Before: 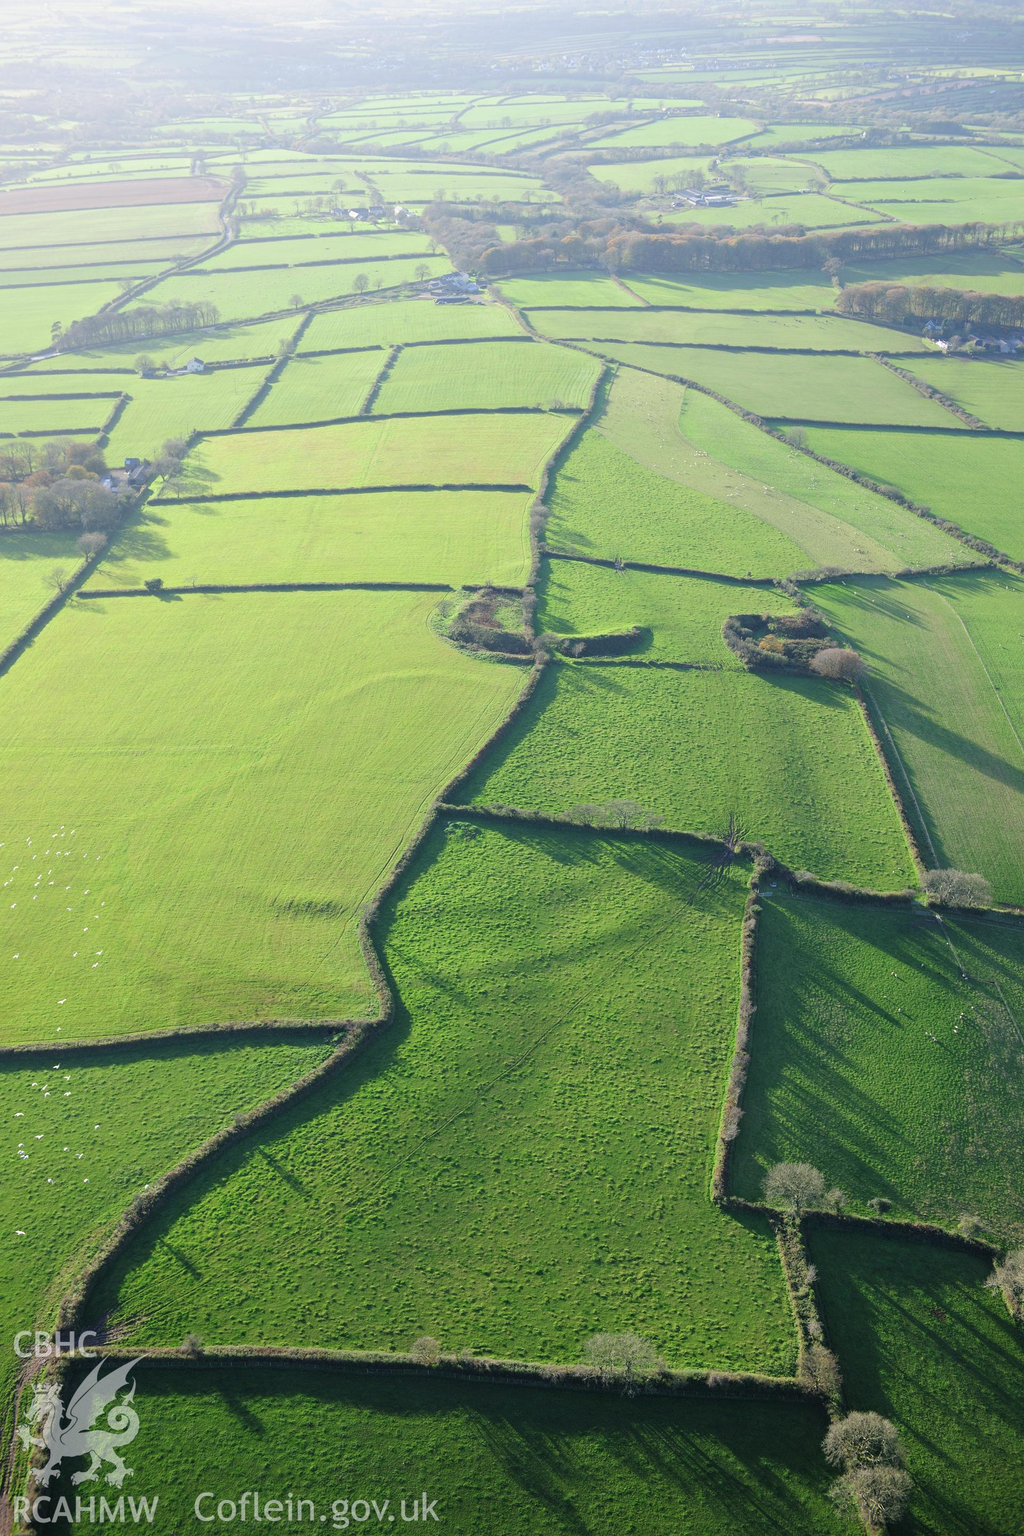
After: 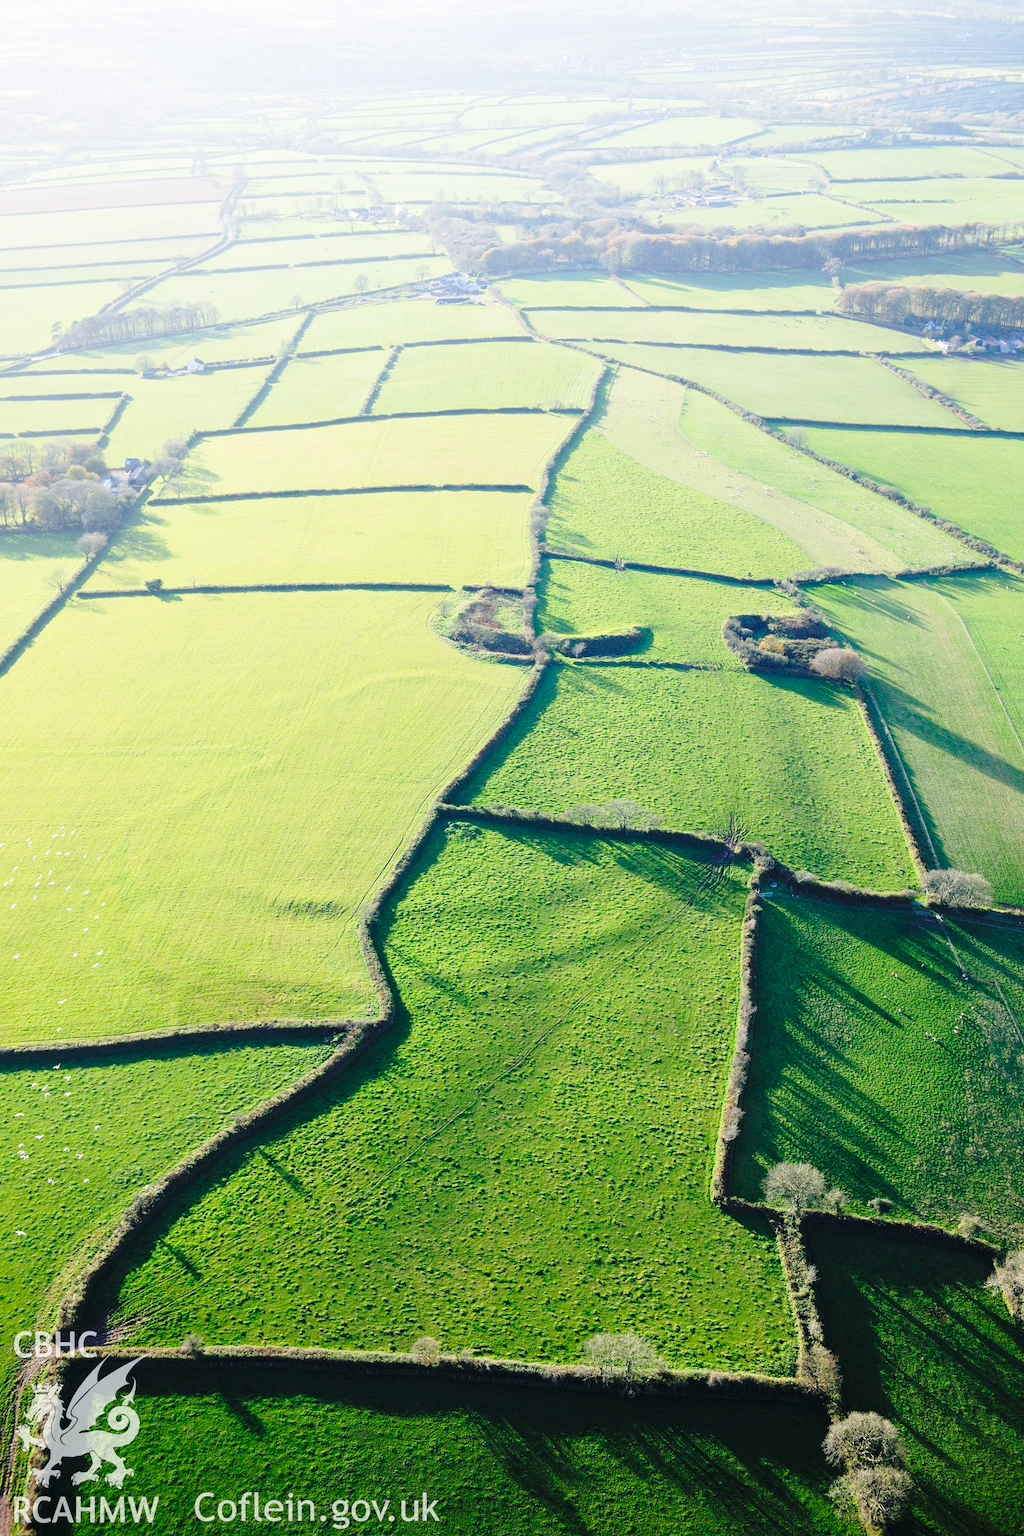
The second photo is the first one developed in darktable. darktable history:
base curve: curves: ch0 [(0, 0) (0.04, 0.03) (0.133, 0.232) (0.448, 0.748) (0.843, 0.968) (1, 1)], preserve colors none
exposure: black level correction 0.001, compensate exposure bias true, compensate highlight preservation false
